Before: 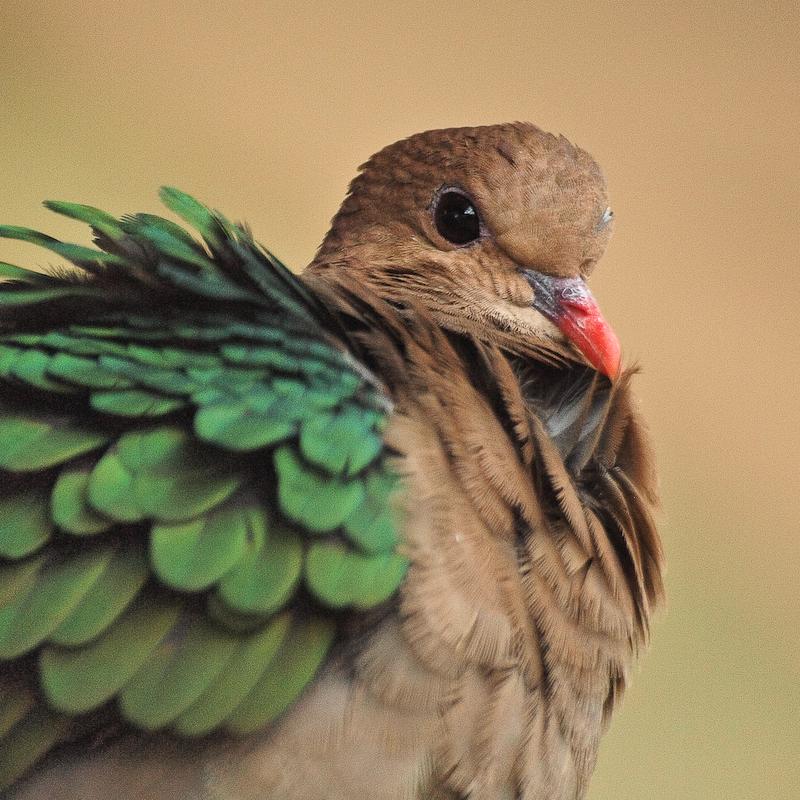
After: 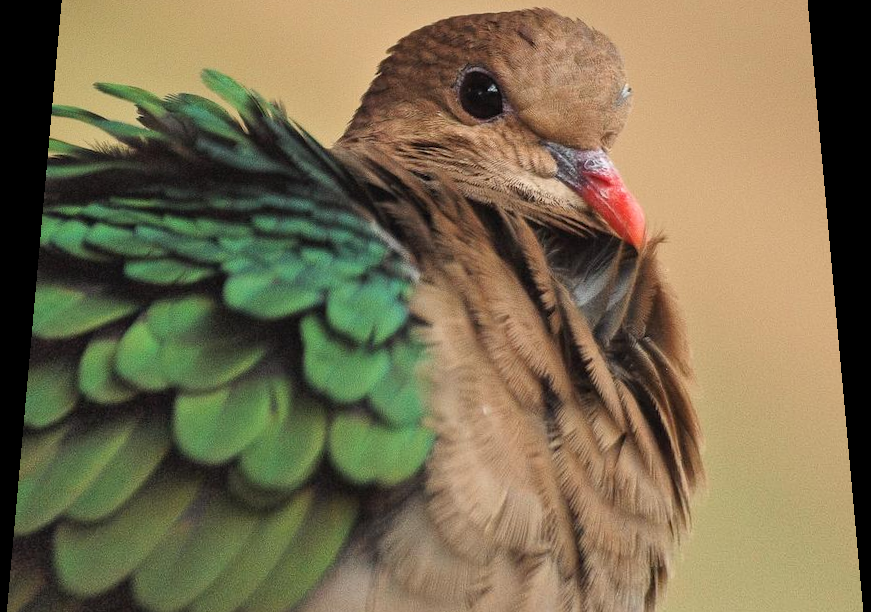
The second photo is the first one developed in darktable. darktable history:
rotate and perspective: rotation 0.128°, lens shift (vertical) -0.181, lens shift (horizontal) -0.044, shear 0.001, automatic cropping off
crop and rotate: top 12.5%, bottom 12.5%
